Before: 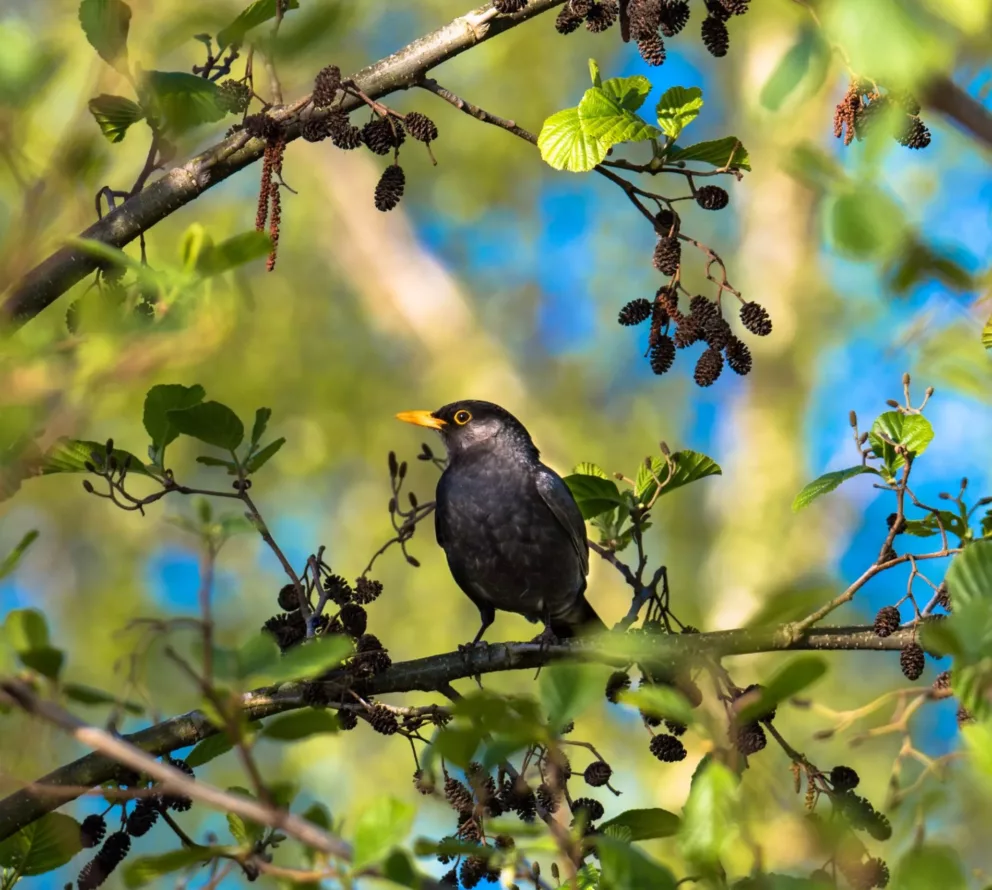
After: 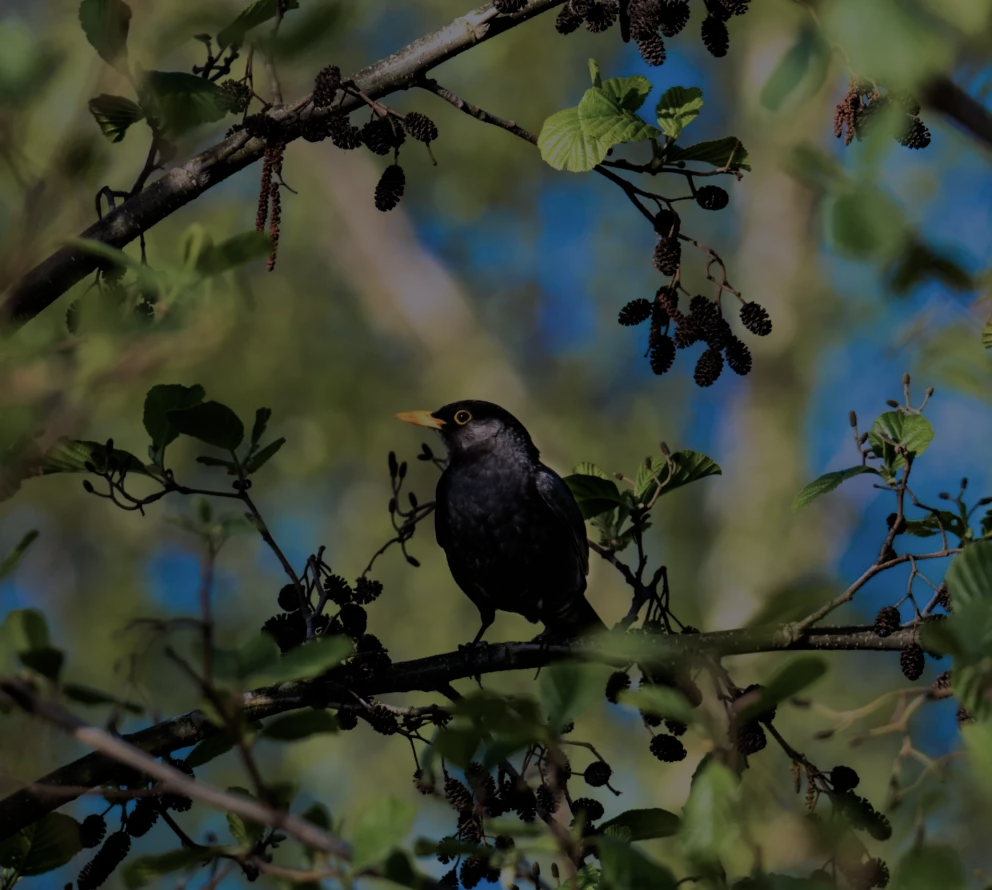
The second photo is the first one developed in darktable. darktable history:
color calibration: illuminant as shot in camera, x 0.366, y 0.378, temperature 4425.7 K, saturation algorithm version 1 (2020)
filmic rgb: black relative exposure -7.65 EV, hardness 4.02, contrast 1.1, highlights saturation mix -30%
color balance rgb: perceptual brilliance grading › global brilliance -48.39%
